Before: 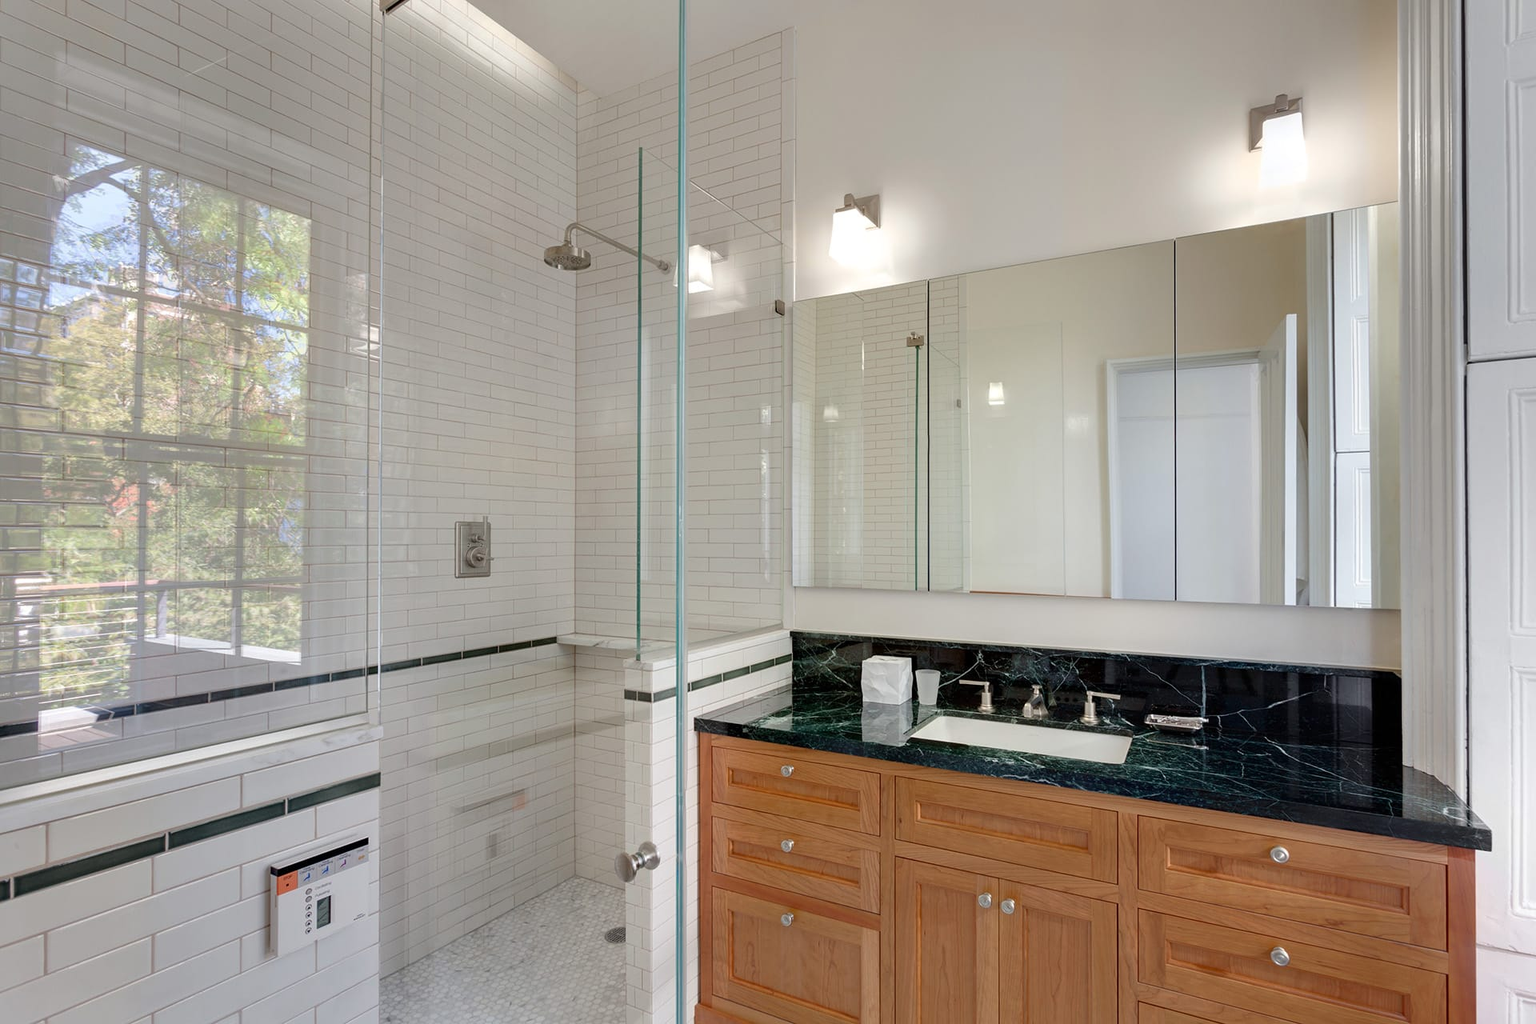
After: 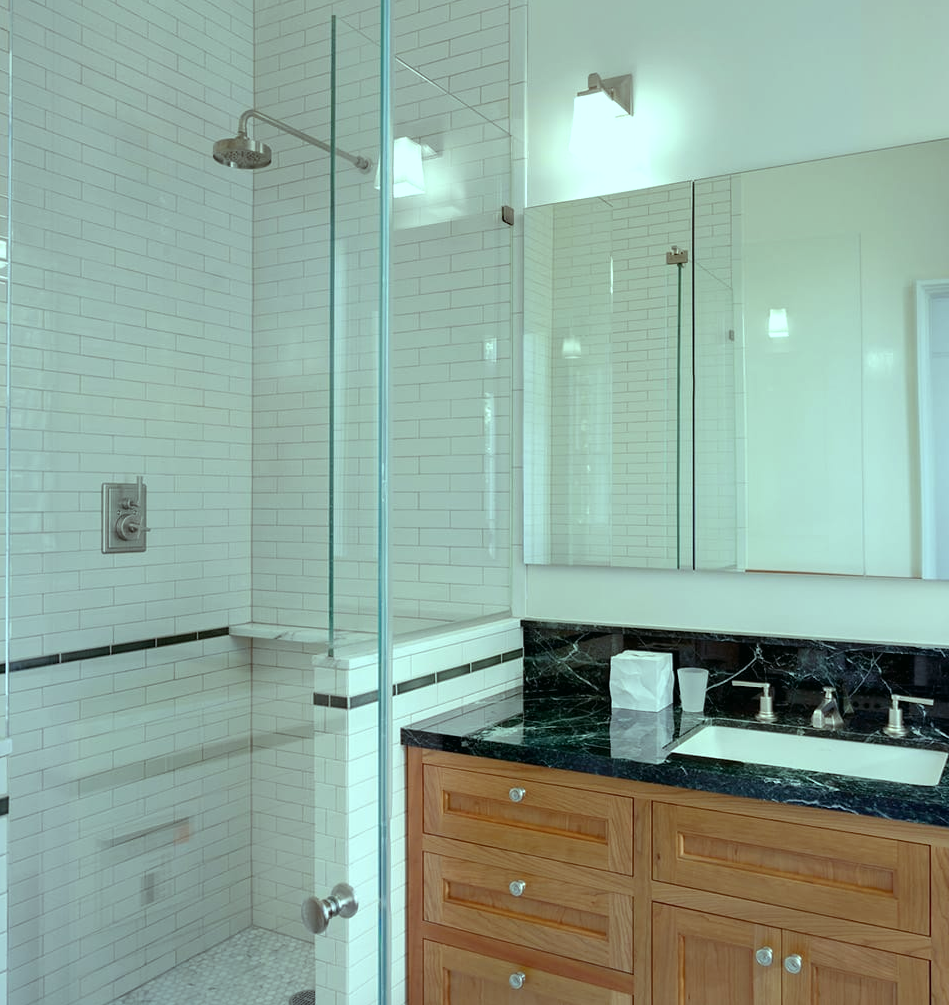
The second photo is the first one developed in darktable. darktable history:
color balance: mode lift, gamma, gain (sRGB), lift [0.997, 0.979, 1.021, 1.011], gamma [1, 1.084, 0.916, 0.998], gain [1, 0.87, 1.13, 1.101], contrast 4.55%, contrast fulcrum 38.24%, output saturation 104.09%
crop and rotate: angle 0.02°, left 24.353%, top 13.219%, right 26.156%, bottom 8.224%
